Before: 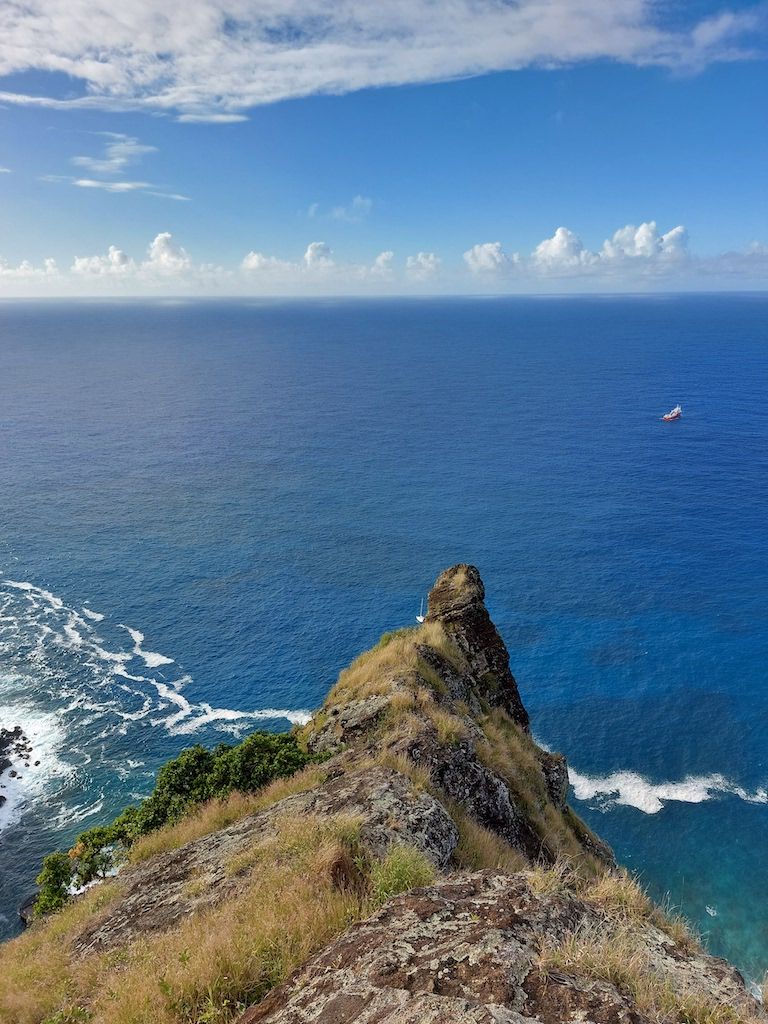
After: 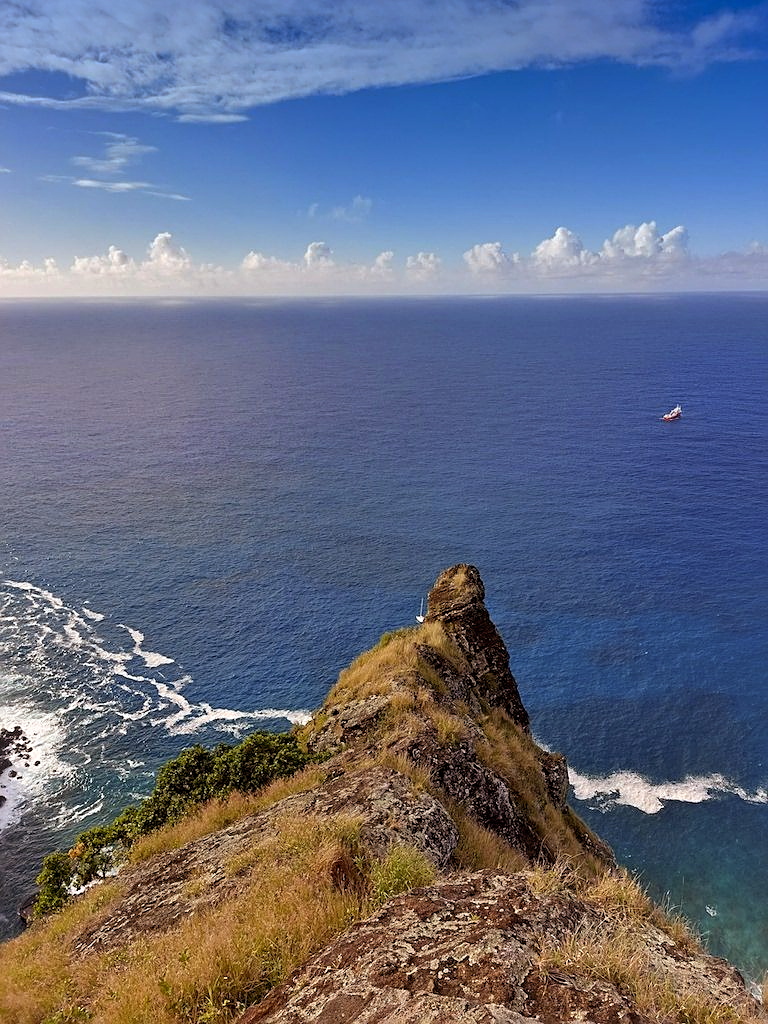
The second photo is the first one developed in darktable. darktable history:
exposure: compensate highlight preservation false
sharpen: on, module defaults
graduated density: density 2.02 EV, hardness 44%, rotation 0.374°, offset 8.21, hue 208.8°, saturation 97%
color correction: highlights a* 3.84, highlights b* 5.07
rgb levels: mode RGB, independent channels, levels [[0, 0.5, 1], [0, 0.521, 1], [0, 0.536, 1]]
